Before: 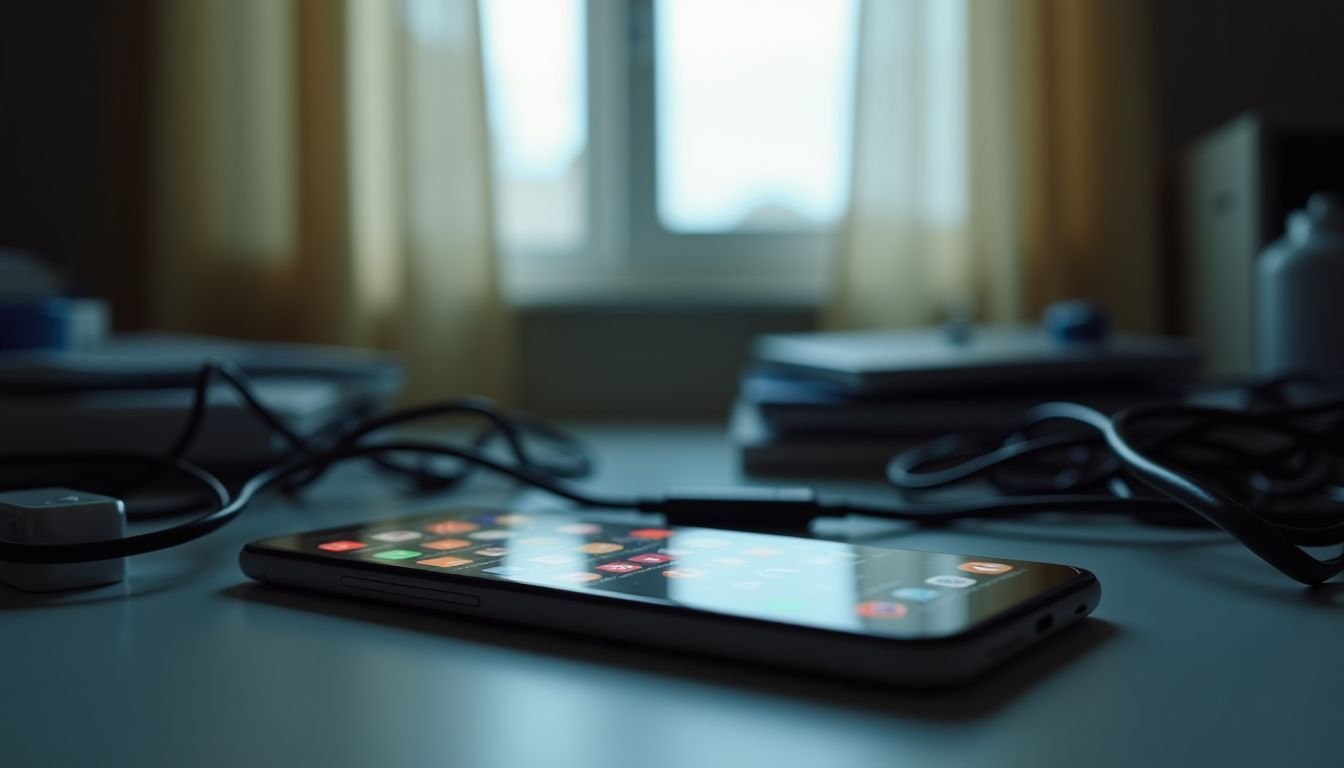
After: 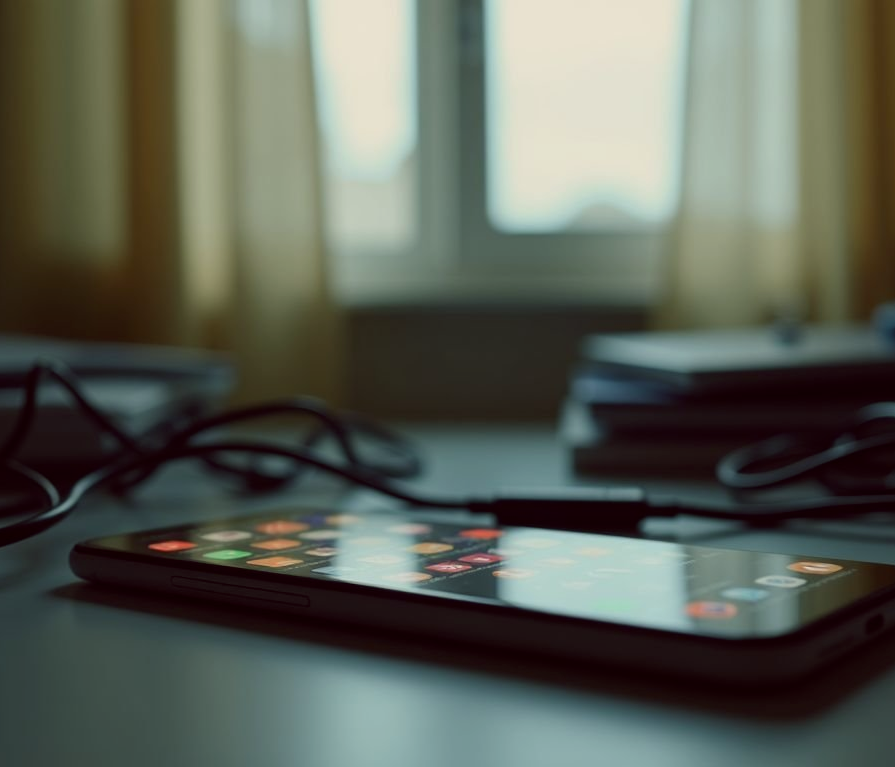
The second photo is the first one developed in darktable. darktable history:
exposure: black level correction 0.006, exposure -0.226 EV, compensate highlight preservation false
crop and rotate: left 12.673%, right 20.66%
color balance: lift [1.005, 1.002, 0.998, 0.998], gamma [1, 1.021, 1.02, 0.979], gain [0.923, 1.066, 1.056, 0.934]
